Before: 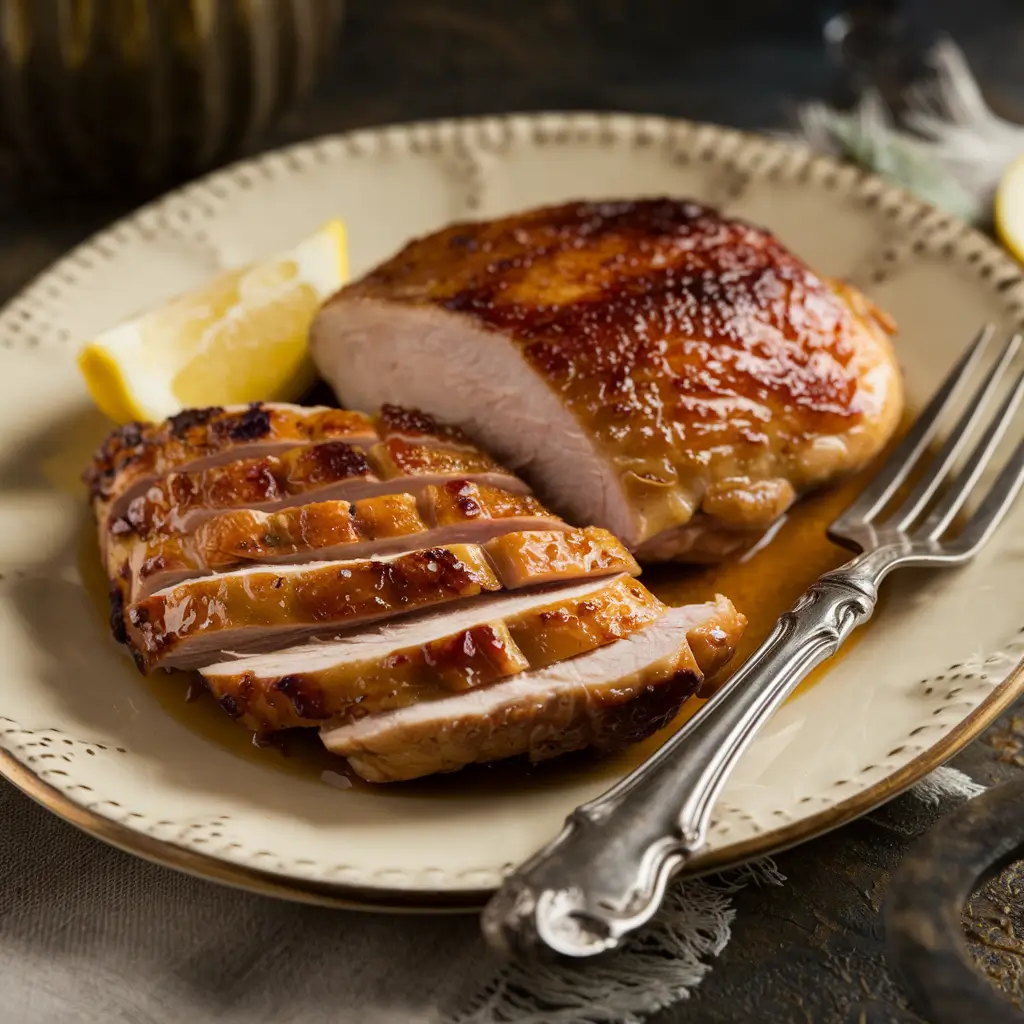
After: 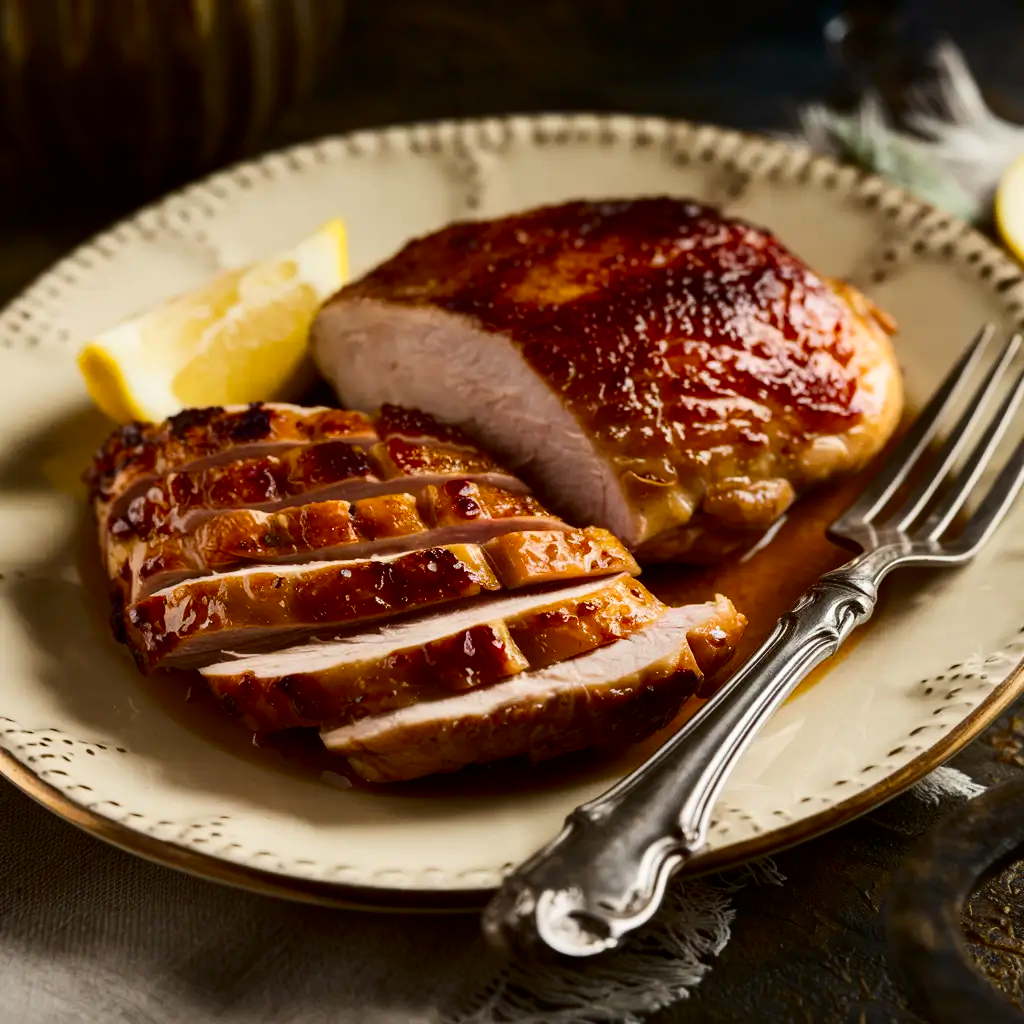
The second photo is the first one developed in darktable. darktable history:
shadows and highlights: radius 334.93, shadows 63.48, highlights 6.06, compress 87.7%, highlights color adjustment 39.73%, soften with gaussian
contrast brightness saturation: contrast 0.21, brightness -0.11, saturation 0.21
